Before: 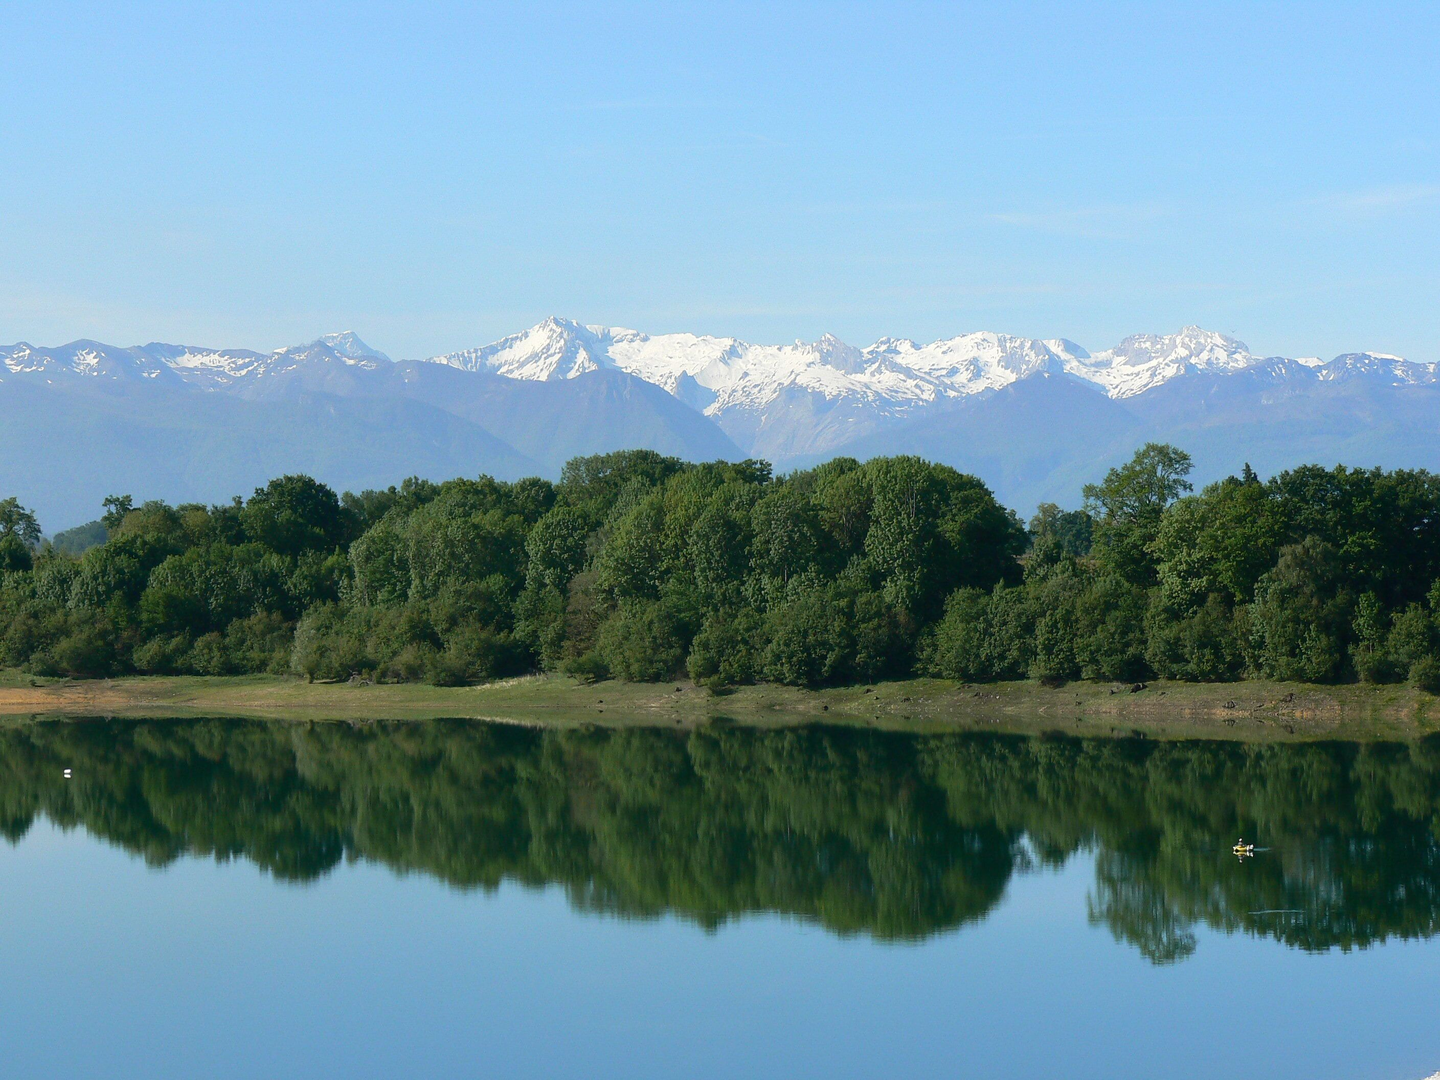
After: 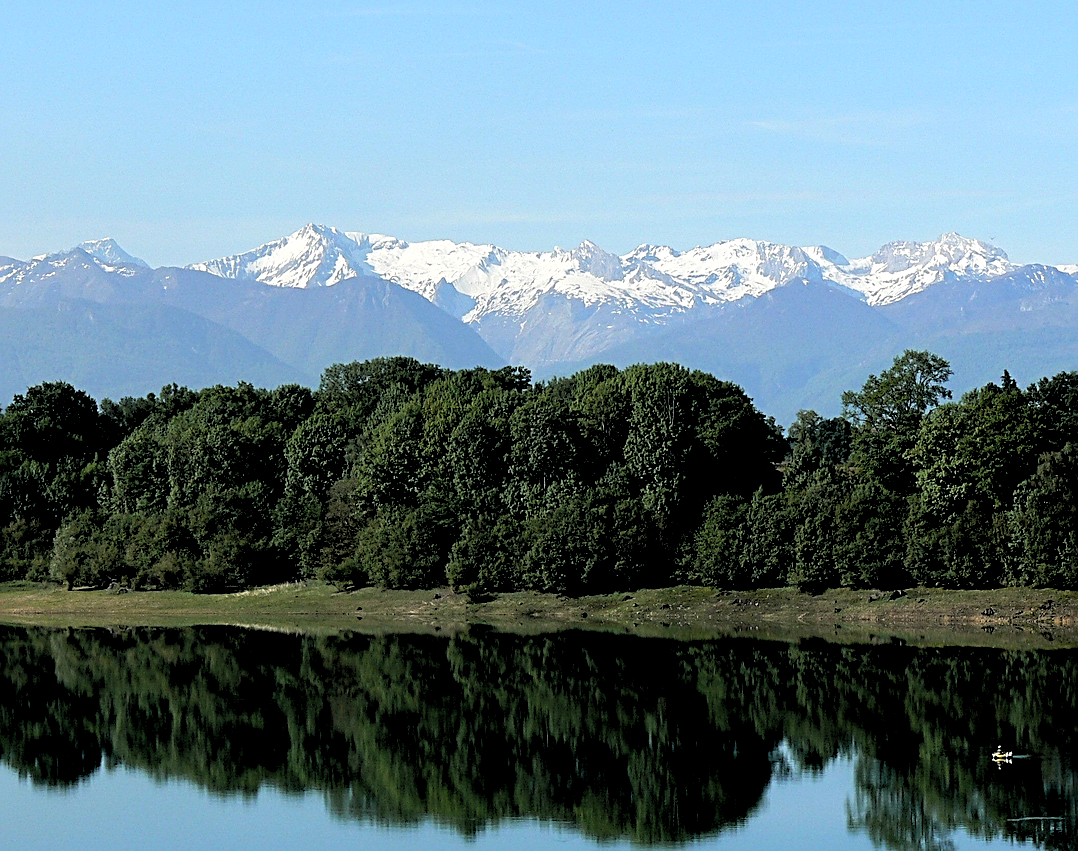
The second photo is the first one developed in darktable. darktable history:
crop: left 16.768%, top 8.653%, right 8.362%, bottom 12.485%
rgb levels: levels [[0.034, 0.472, 0.904], [0, 0.5, 1], [0, 0.5, 1]]
tone equalizer: on, module defaults
sharpen: radius 2.817, amount 0.715
